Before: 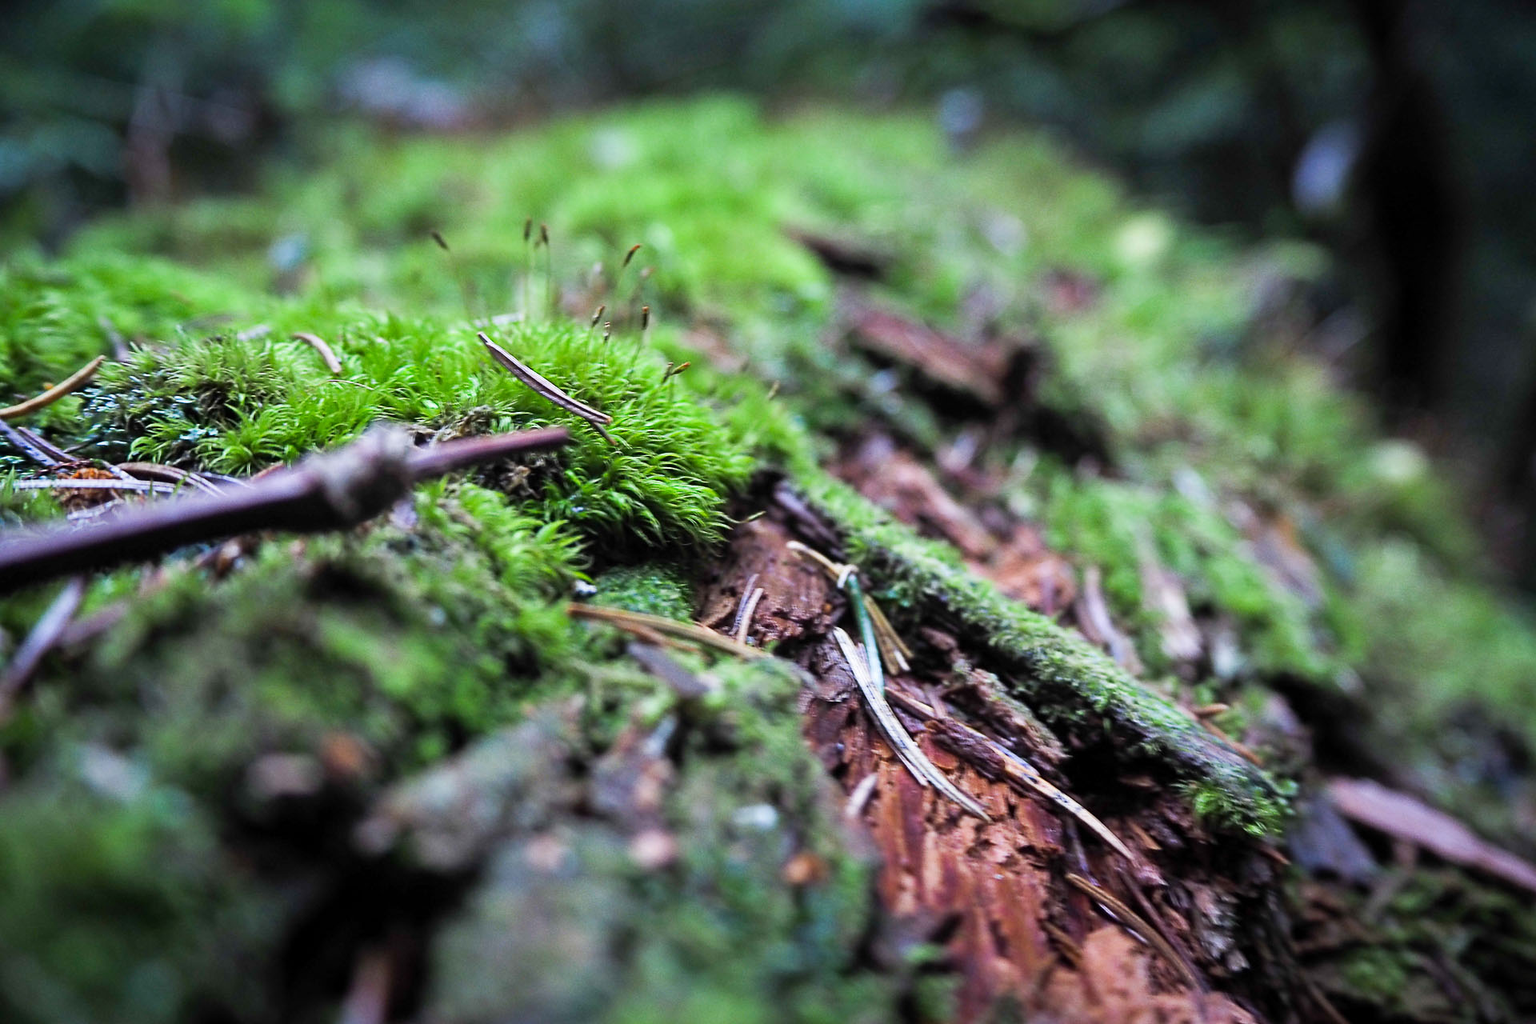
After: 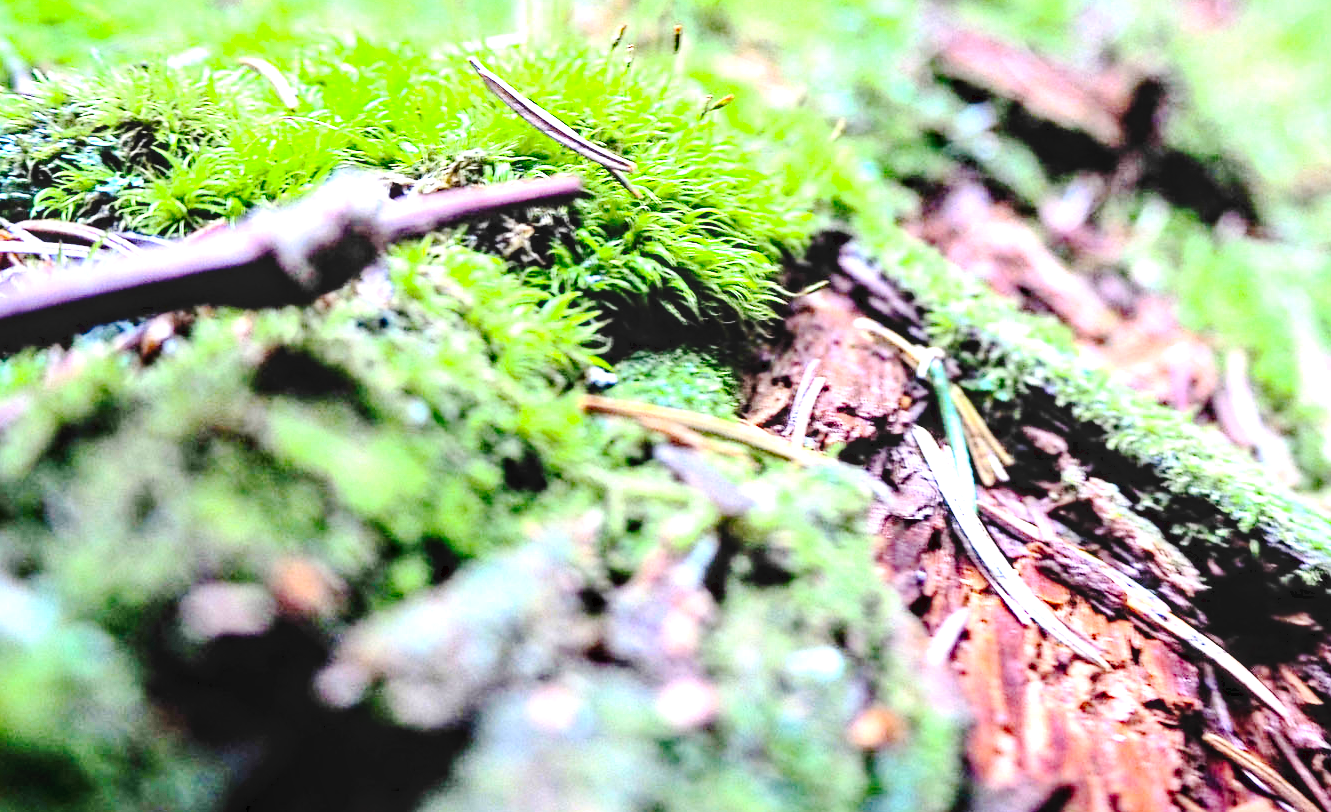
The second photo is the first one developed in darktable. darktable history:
tone curve: curves: ch0 [(0, 0) (0.003, 0.034) (0.011, 0.038) (0.025, 0.046) (0.044, 0.054) (0.069, 0.06) (0.1, 0.079) (0.136, 0.114) (0.177, 0.151) (0.224, 0.213) (0.277, 0.293) (0.335, 0.385) (0.399, 0.482) (0.468, 0.578) (0.543, 0.655) (0.623, 0.724) (0.709, 0.786) (0.801, 0.854) (0.898, 0.922) (1, 1)], preserve colors none
tone equalizer: -8 EV -0.745 EV, -7 EV -0.689 EV, -6 EV -0.639 EV, -5 EV -0.399 EV, -3 EV 0.382 EV, -2 EV 0.6 EV, -1 EV 0.698 EV, +0 EV 0.775 EV
exposure: black level correction 0, exposure 0.852 EV, compensate highlight preservation false
contrast brightness saturation: contrast 0.2, brightness 0.158, saturation 0.224
crop: left 6.739%, top 28.043%, right 23.922%, bottom 8.481%
local contrast: detail 130%
haze removal: compatibility mode true, adaptive false
